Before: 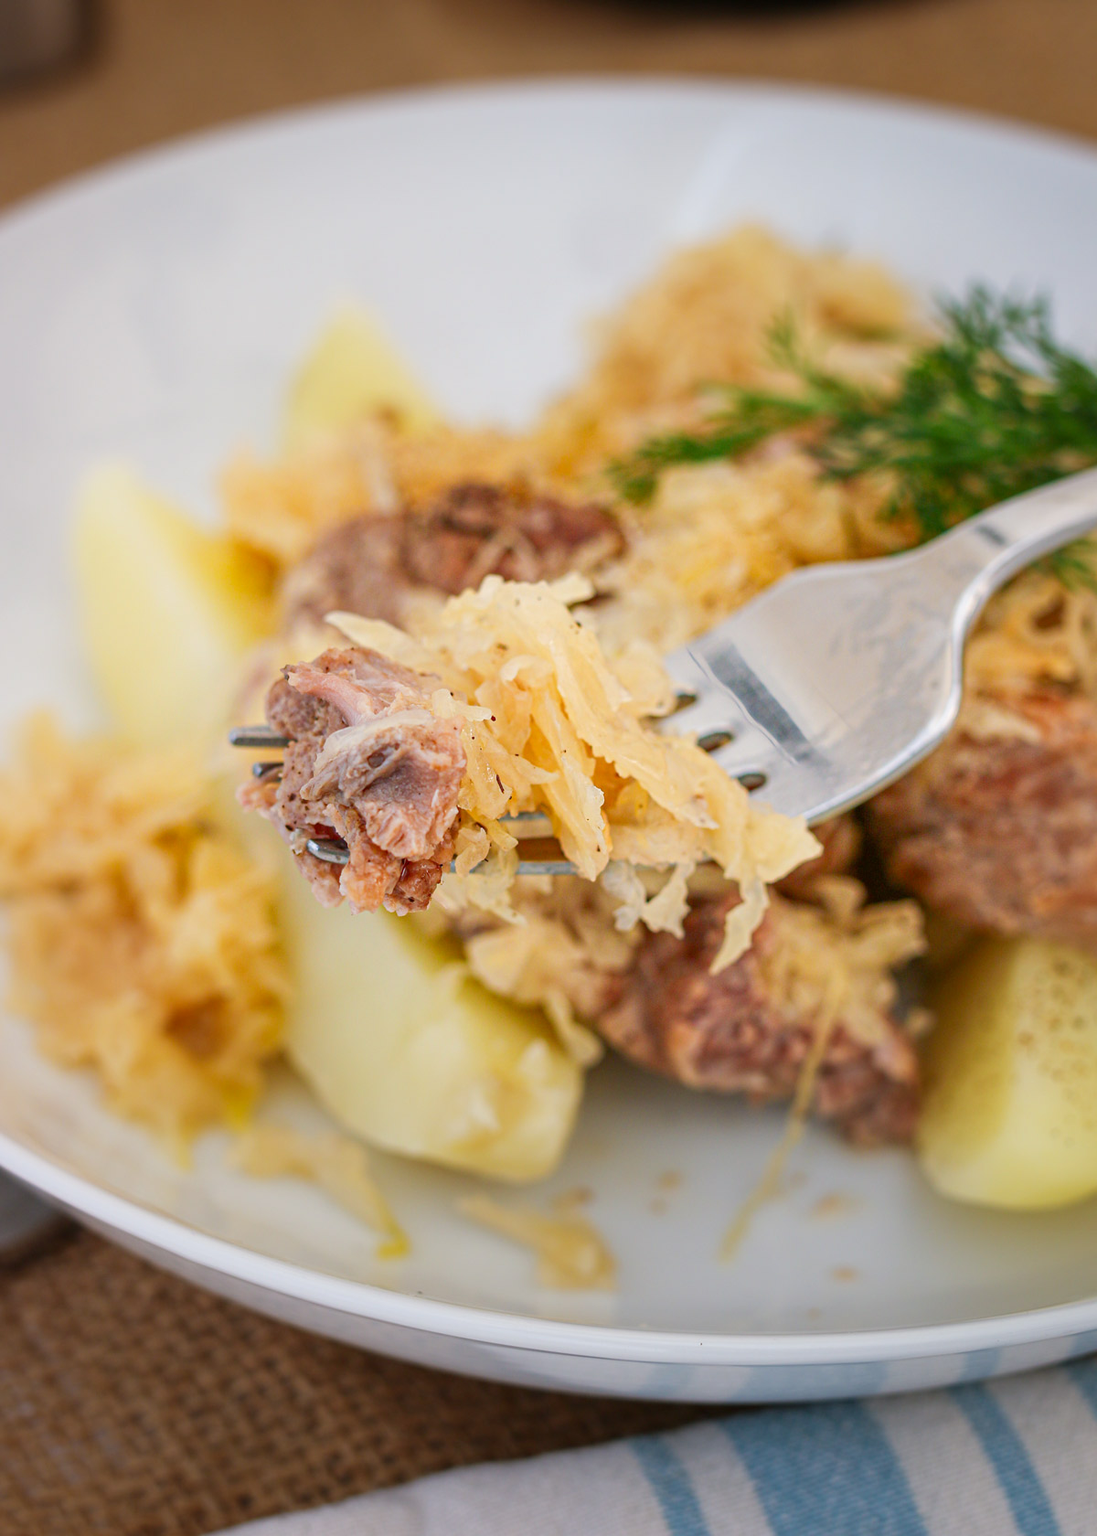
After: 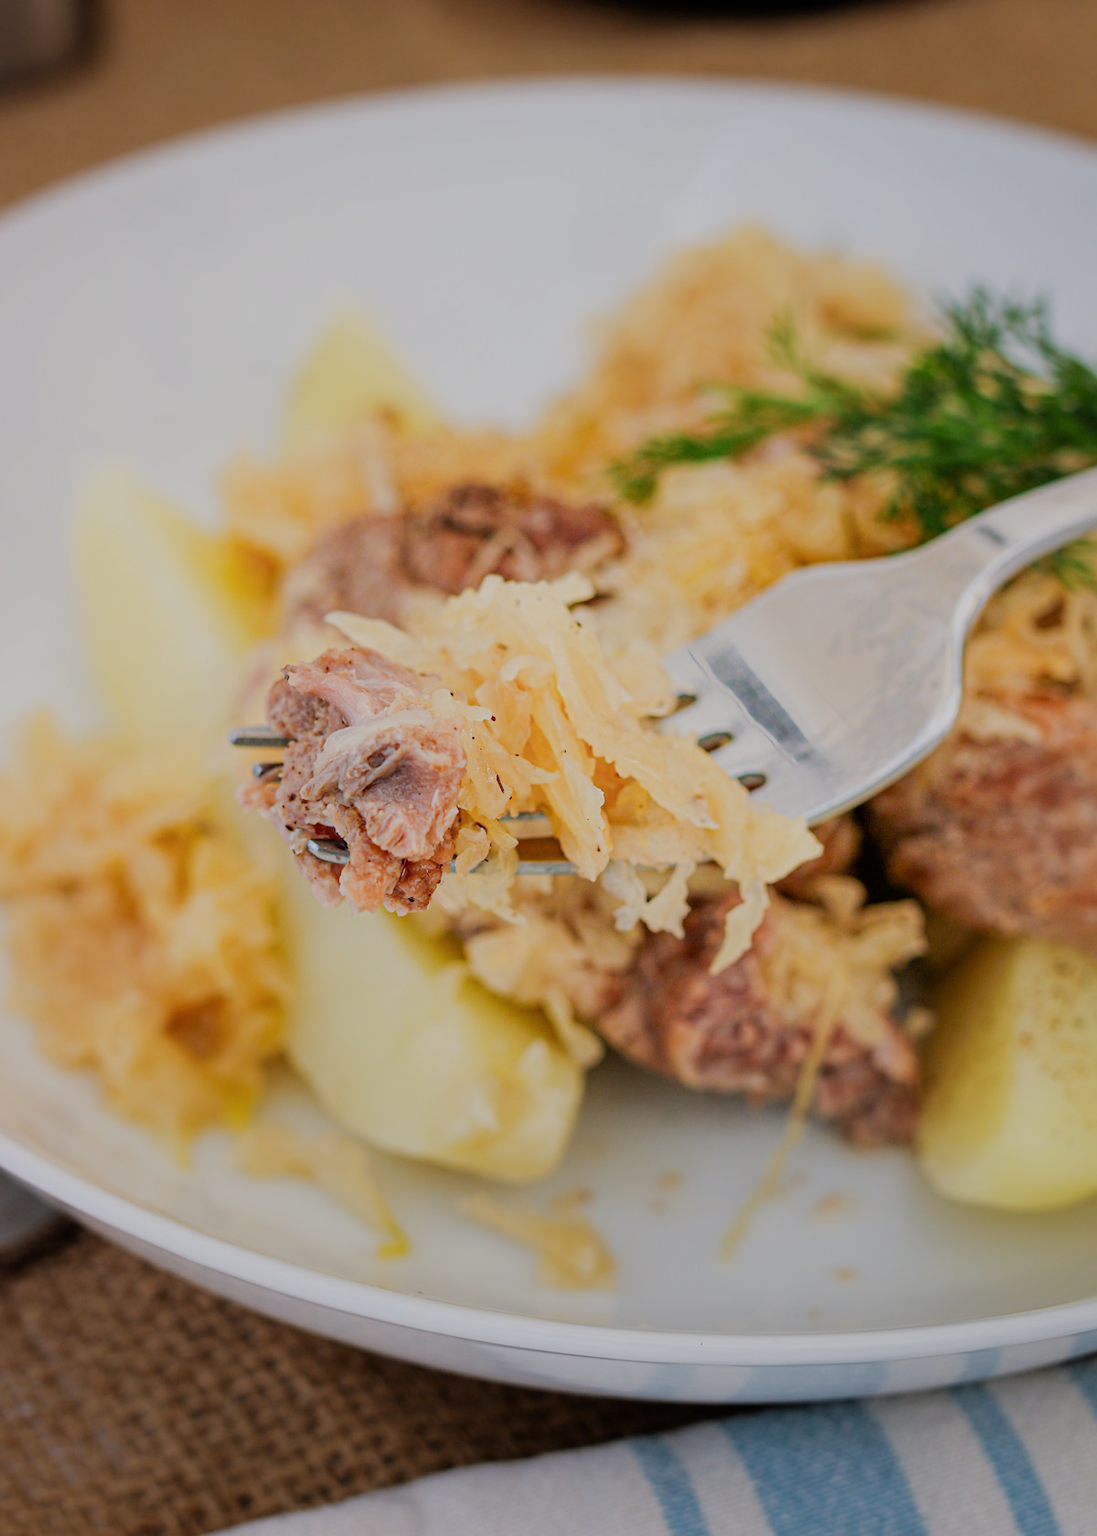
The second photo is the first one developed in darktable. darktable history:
filmic rgb: black relative exposure -6.98 EV, white relative exposure 5.63 EV, hardness 2.86
color balance: input saturation 99%
